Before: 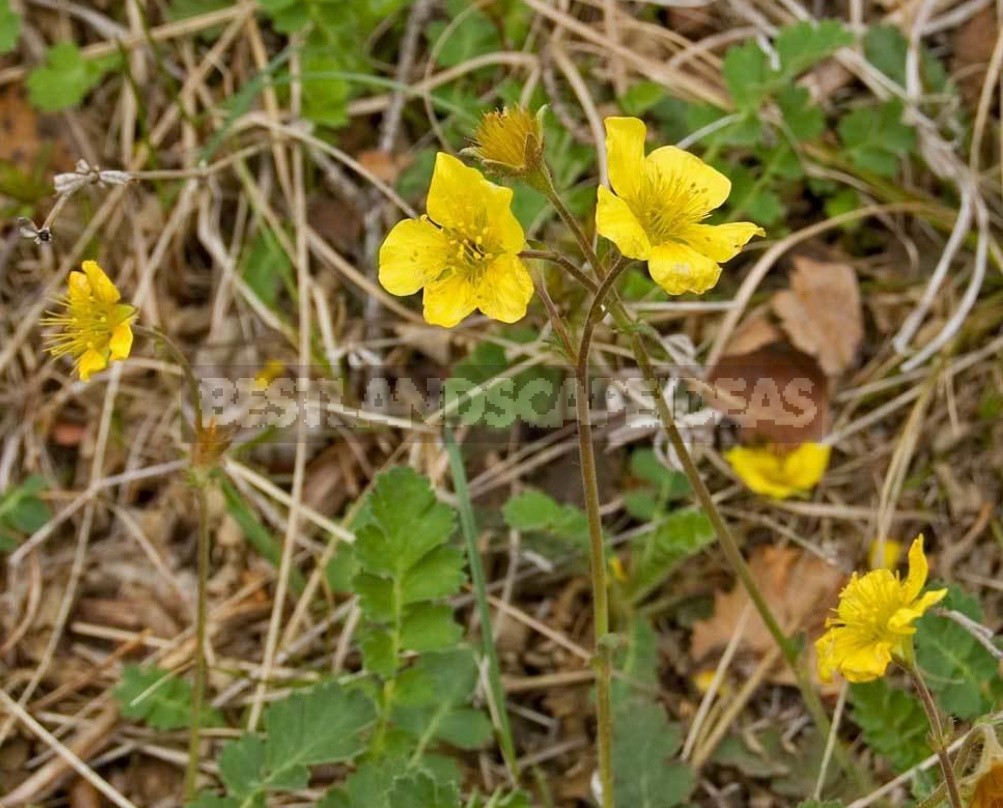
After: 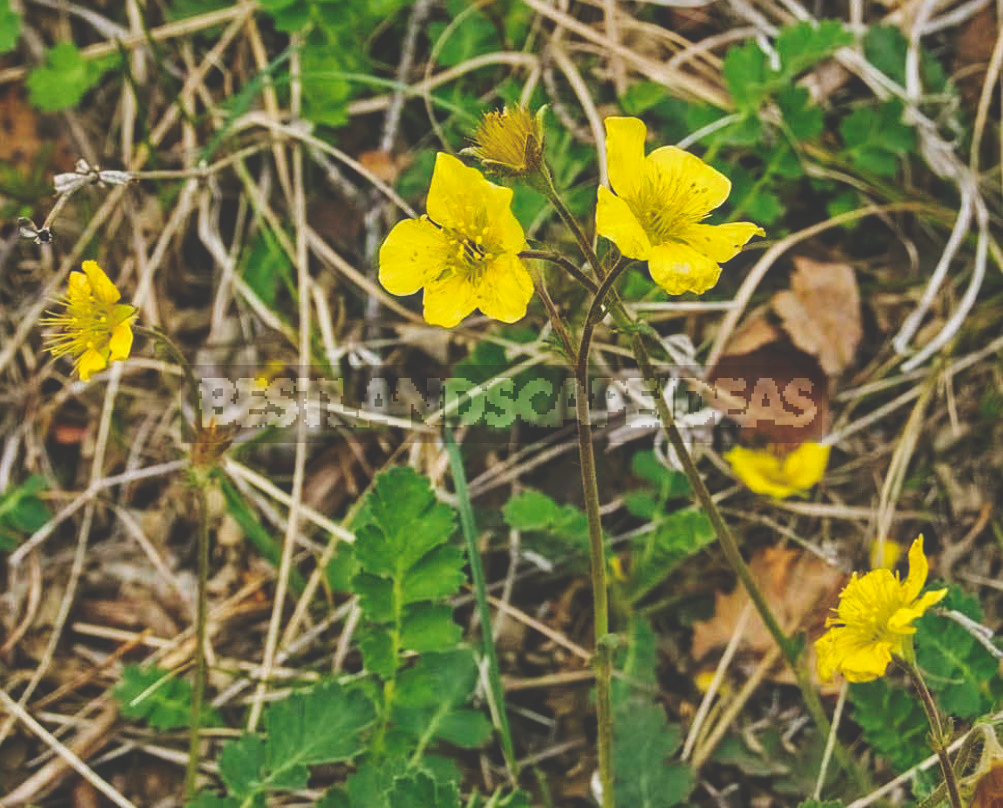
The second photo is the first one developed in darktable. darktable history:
tone curve: curves: ch0 [(0, 0) (0.003, 0.241) (0.011, 0.241) (0.025, 0.242) (0.044, 0.246) (0.069, 0.25) (0.1, 0.251) (0.136, 0.256) (0.177, 0.275) (0.224, 0.293) (0.277, 0.326) (0.335, 0.38) (0.399, 0.449) (0.468, 0.525) (0.543, 0.606) (0.623, 0.683) (0.709, 0.751) (0.801, 0.824) (0.898, 0.871) (1, 1)], preserve colors none
sharpen: amount 0.212
color balance rgb: power › luminance -7.683%, power › chroma 1.116%, power › hue 216.77°, global offset › luminance 0.724%, perceptual saturation grading › global saturation 19.741%, global vibrance 20%
levels: black 0.09%
local contrast: detail 130%
contrast brightness saturation: contrast 0.034, brightness -0.042
